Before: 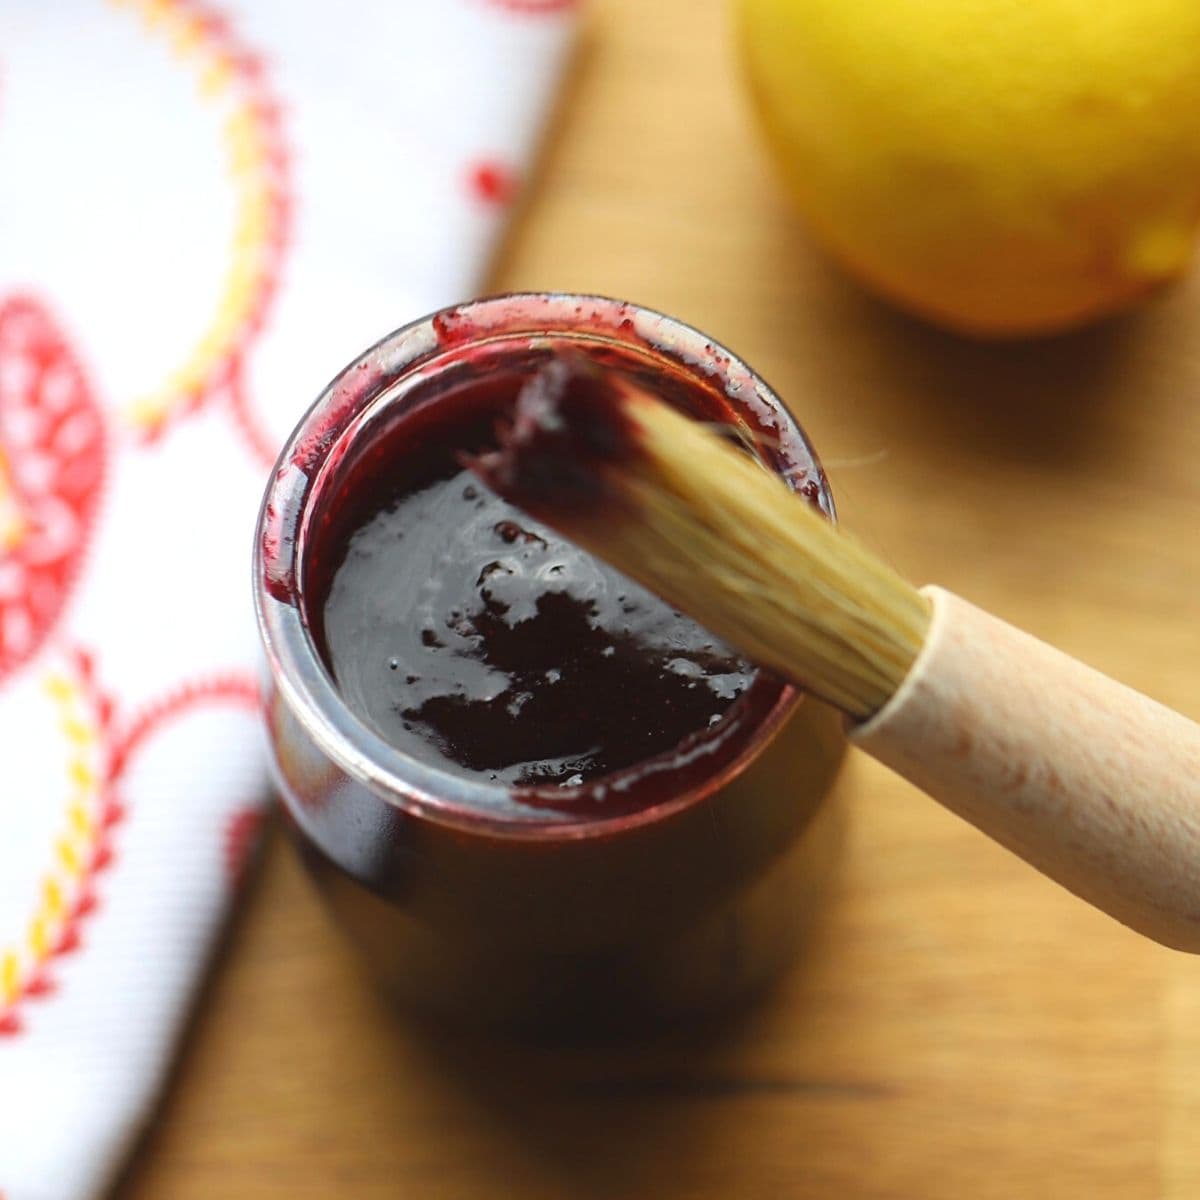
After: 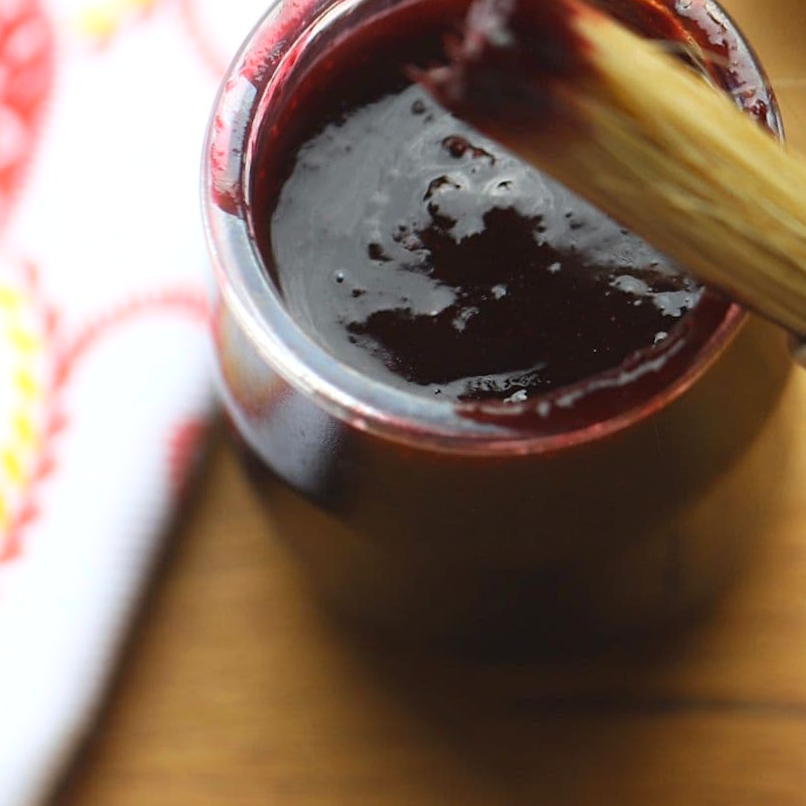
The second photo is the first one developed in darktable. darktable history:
bloom: size 5%, threshold 95%, strength 15%
crop and rotate: angle -0.82°, left 3.85%, top 31.828%, right 27.992%
